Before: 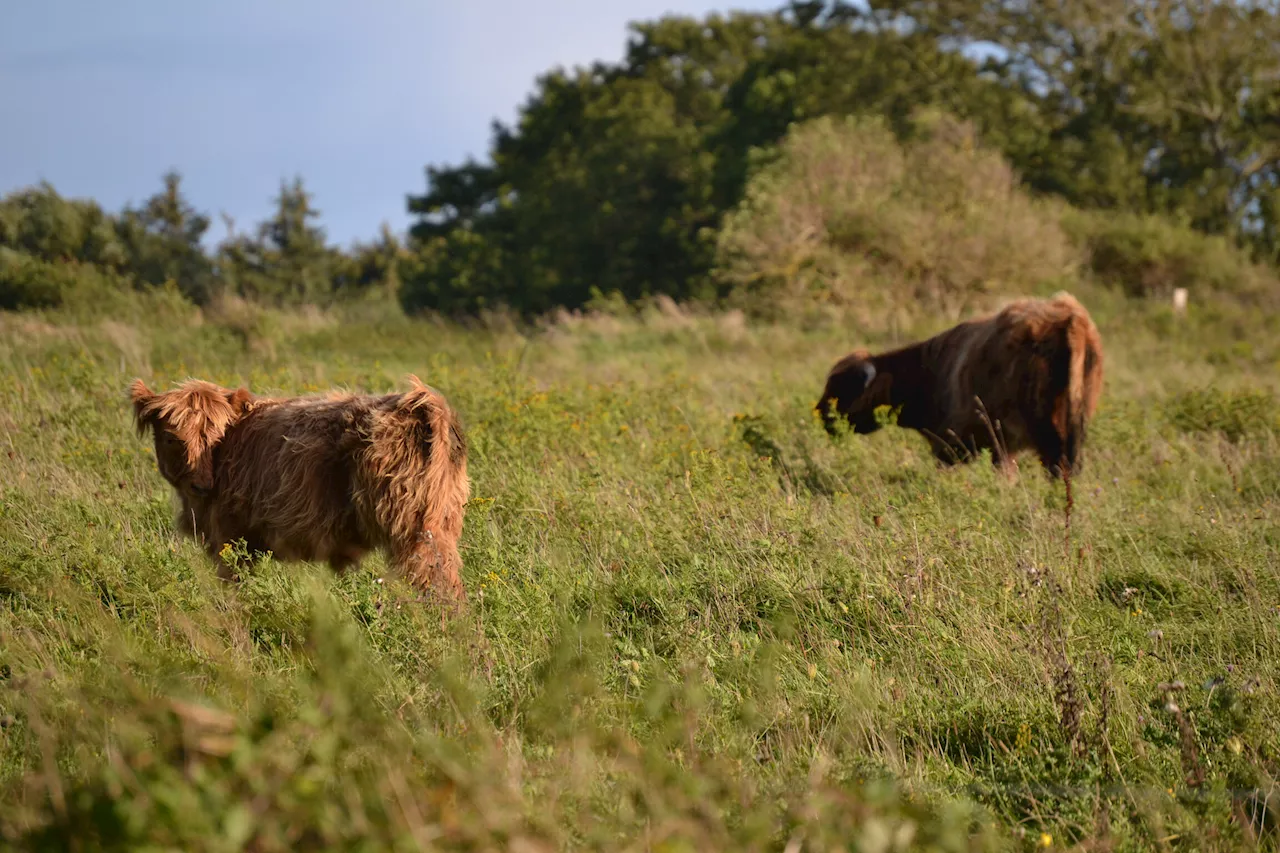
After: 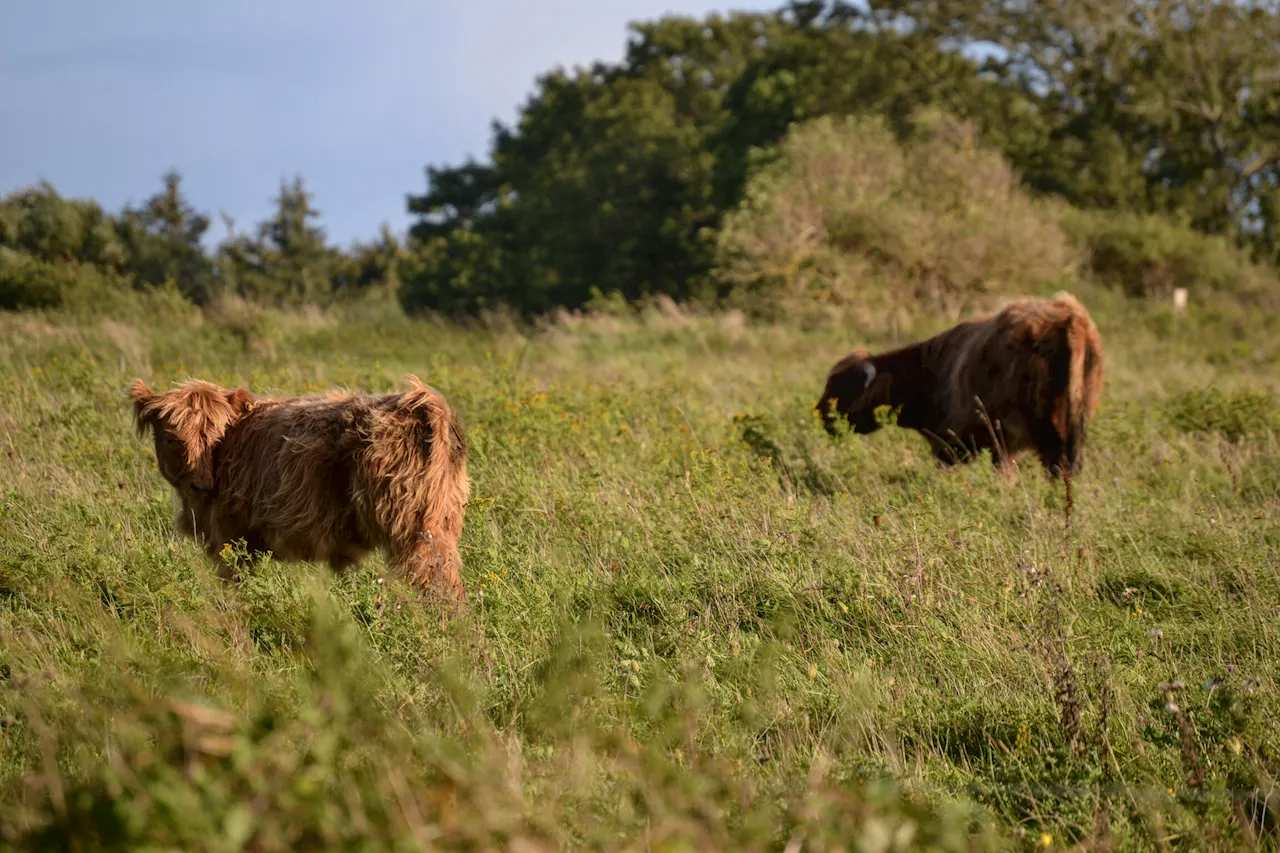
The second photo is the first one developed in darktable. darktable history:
contrast equalizer: octaves 7, y [[0.6 ×6], [0.55 ×6], [0 ×6], [0 ×6], [0 ×6]], mix -0.3
local contrast: detail 130%
